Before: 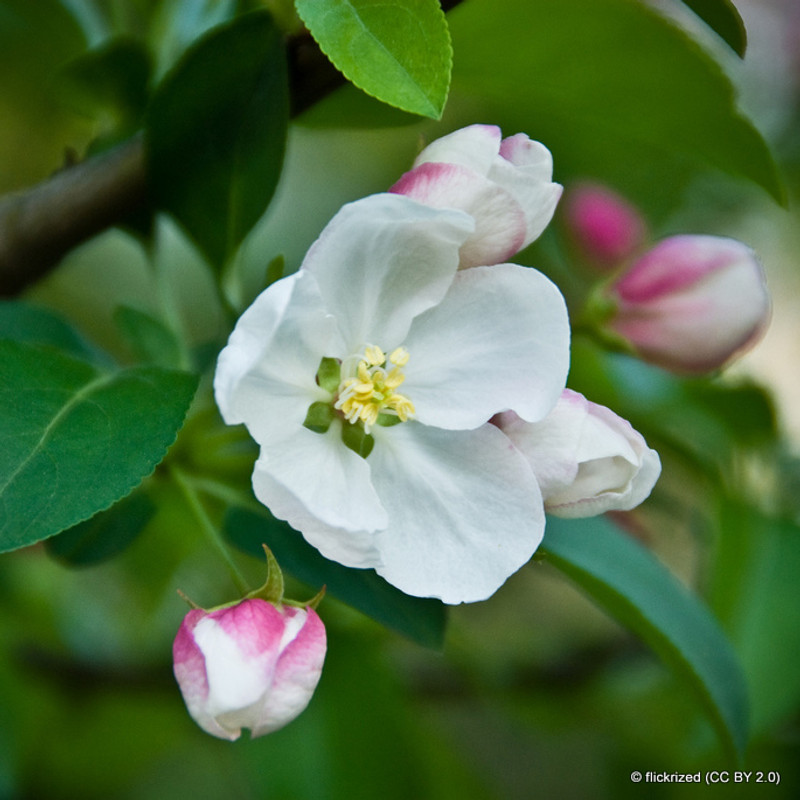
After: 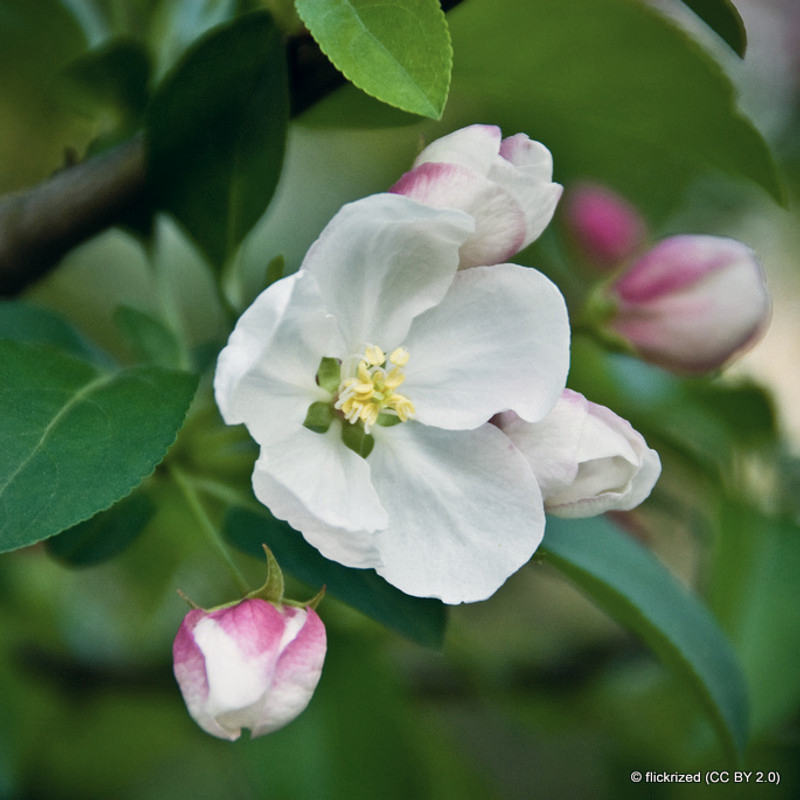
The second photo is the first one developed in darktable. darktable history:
color correction: highlights a* 2.78, highlights b* 5.02, shadows a* -1.73, shadows b* -4.88, saturation 0.798
